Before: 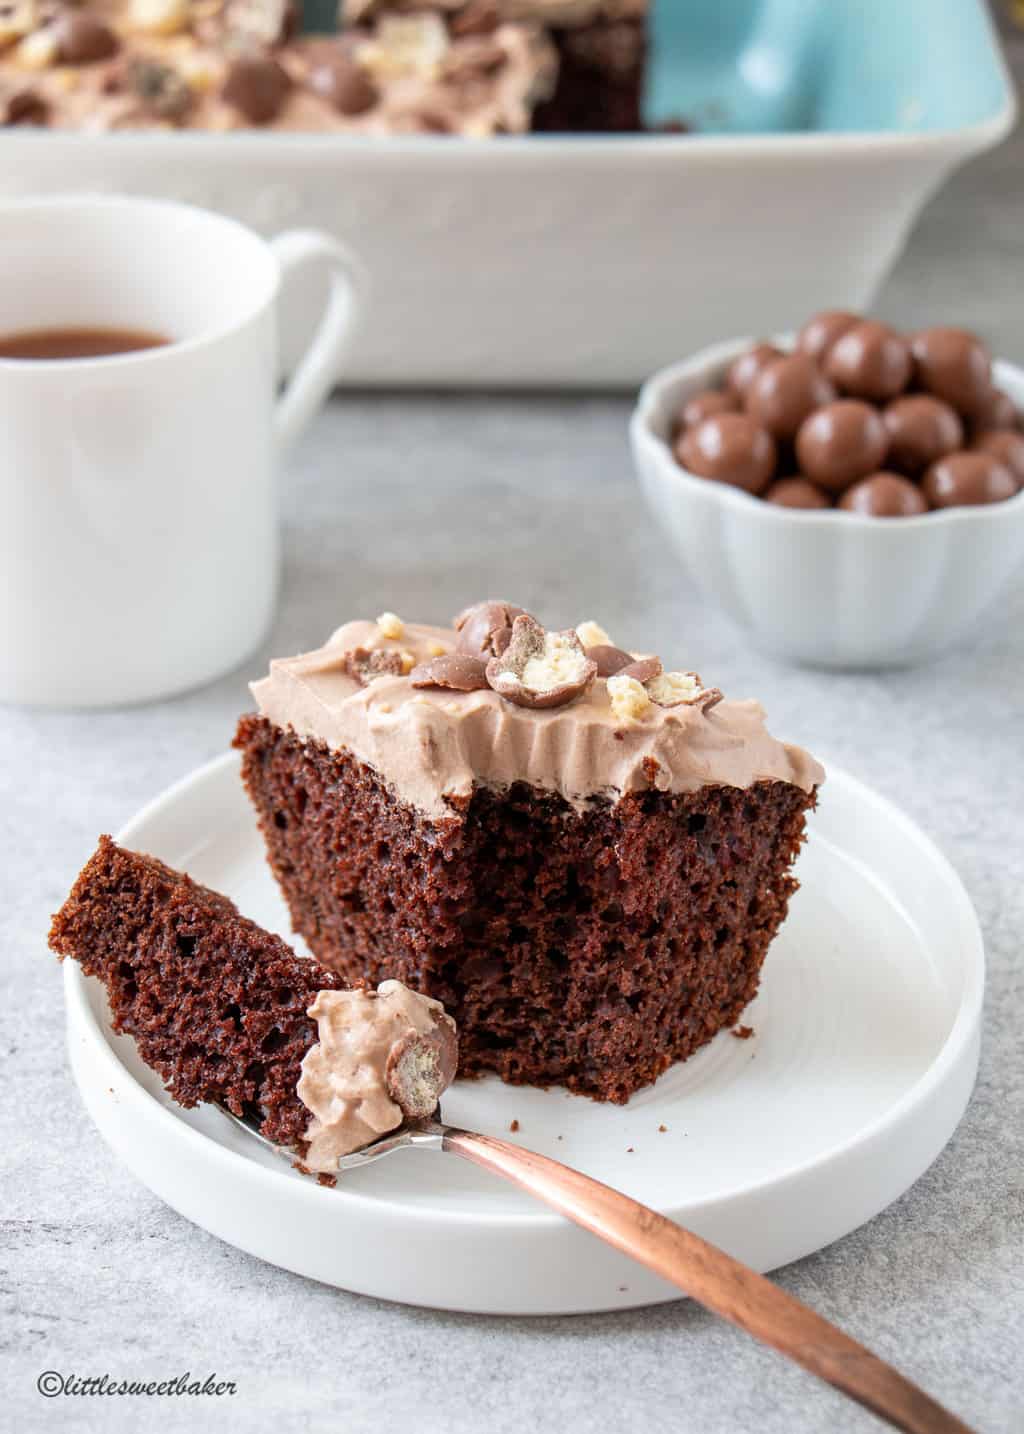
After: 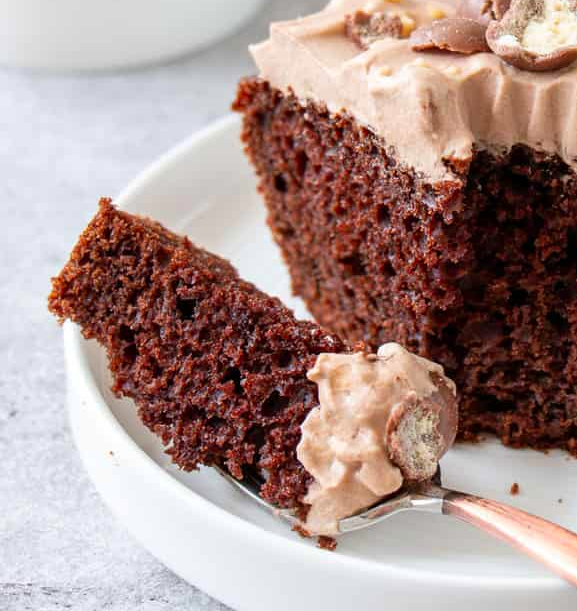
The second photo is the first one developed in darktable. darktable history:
contrast brightness saturation: saturation 0.13
crop: top 44.483%, right 43.593%, bottom 12.892%
